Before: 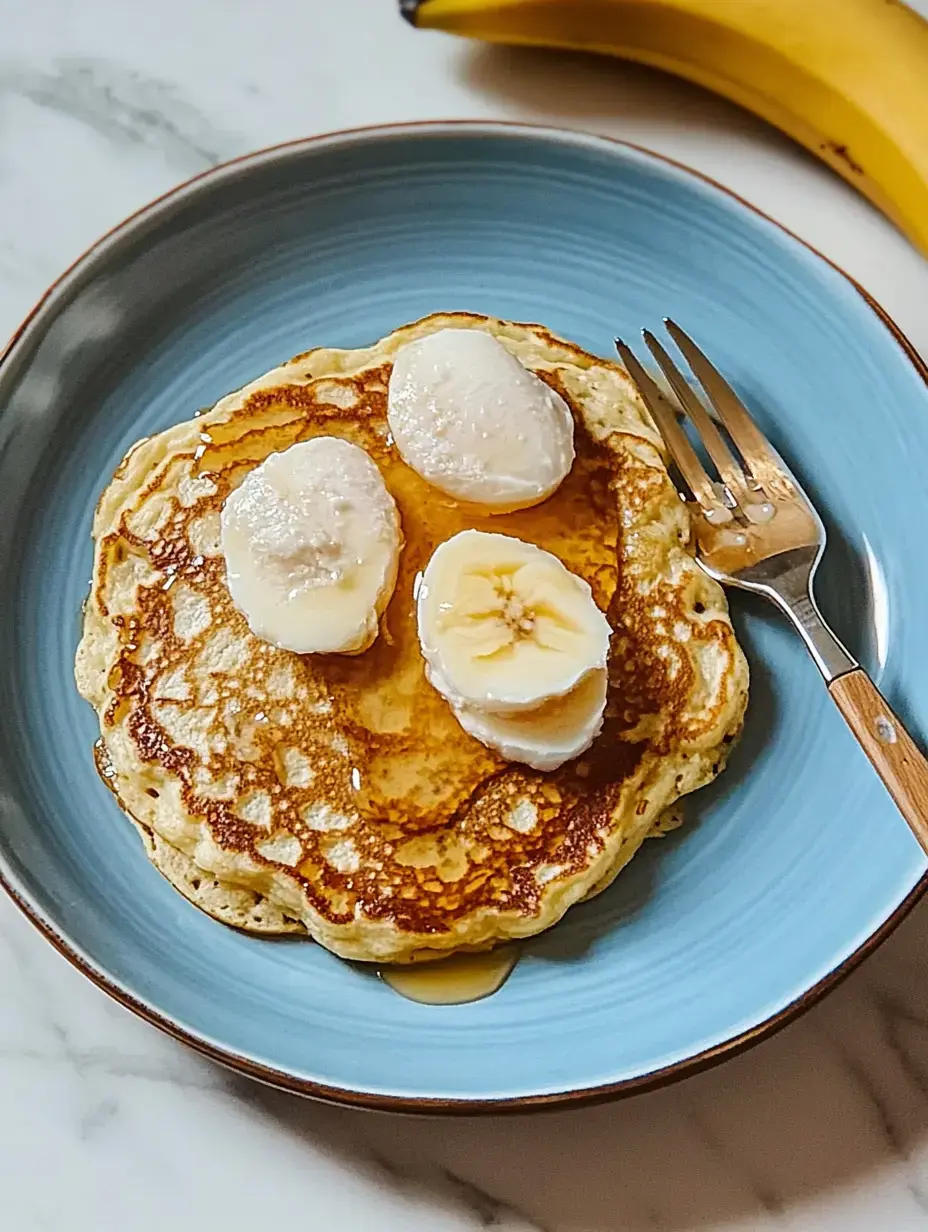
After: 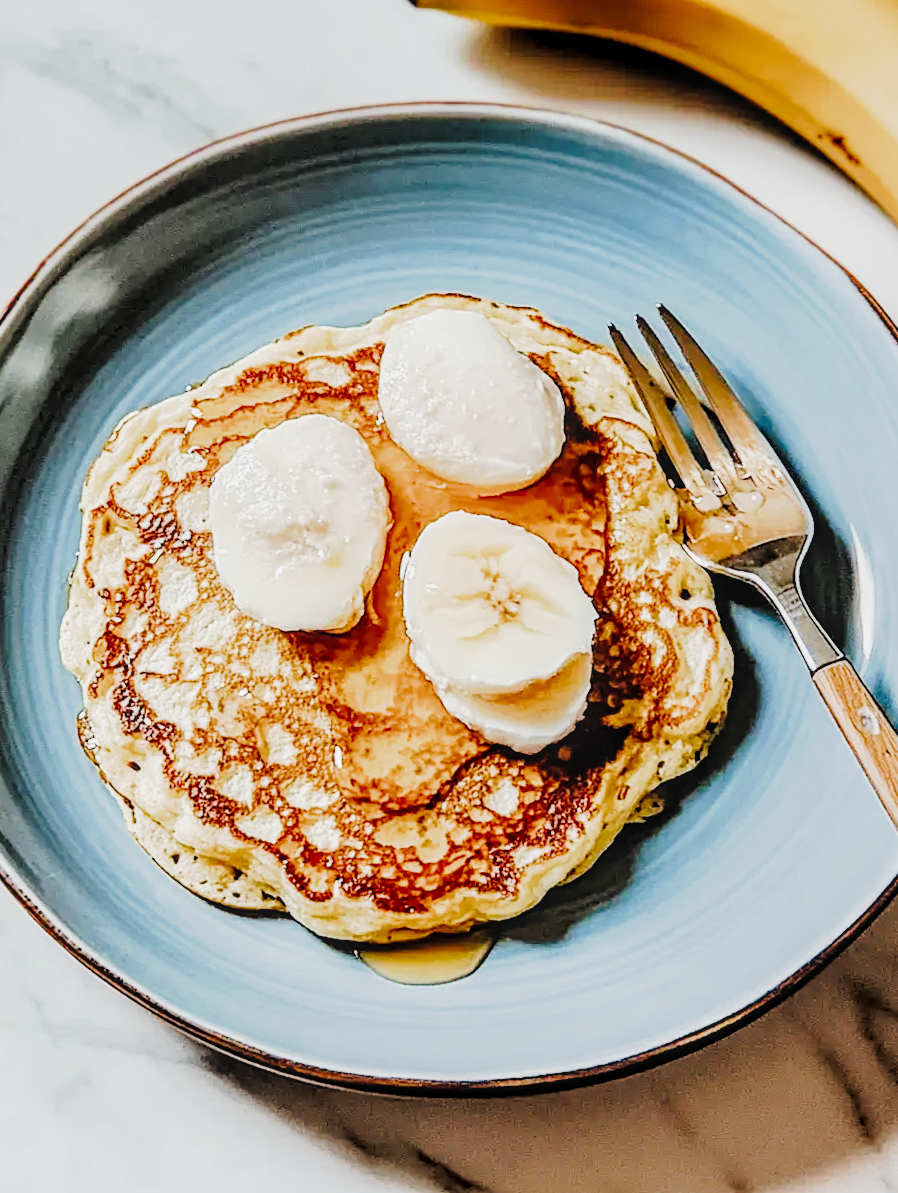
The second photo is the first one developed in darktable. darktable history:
tone equalizer: on, module defaults
contrast brightness saturation: contrast 0.099, brightness 0.032, saturation 0.086
local contrast: on, module defaults
filmic rgb: black relative exposure -3.81 EV, white relative exposure 3.49 EV, hardness 2.62, contrast 1.102, add noise in highlights 0.002, preserve chrominance max RGB, color science v3 (2019), use custom middle-gray values true, contrast in highlights soft
exposure: black level correction 0, exposure 0.301 EV, compensate highlight preservation false
crop and rotate: angle -1.41°
tone curve: curves: ch0 [(0, 0) (0.003, 0.013) (0.011, 0.016) (0.025, 0.021) (0.044, 0.029) (0.069, 0.039) (0.1, 0.056) (0.136, 0.085) (0.177, 0.14) (0.224, 0.201) (0.277, 0.28) (0.335, 0.372) (0.399, 0.475) (0.468, 0.567) (0.543, 0.643) (0.623, 0.722) (0.709, 0.801) (0.801, 0.859) (0.898, 0.927) (1, 1)], preserve colors none
